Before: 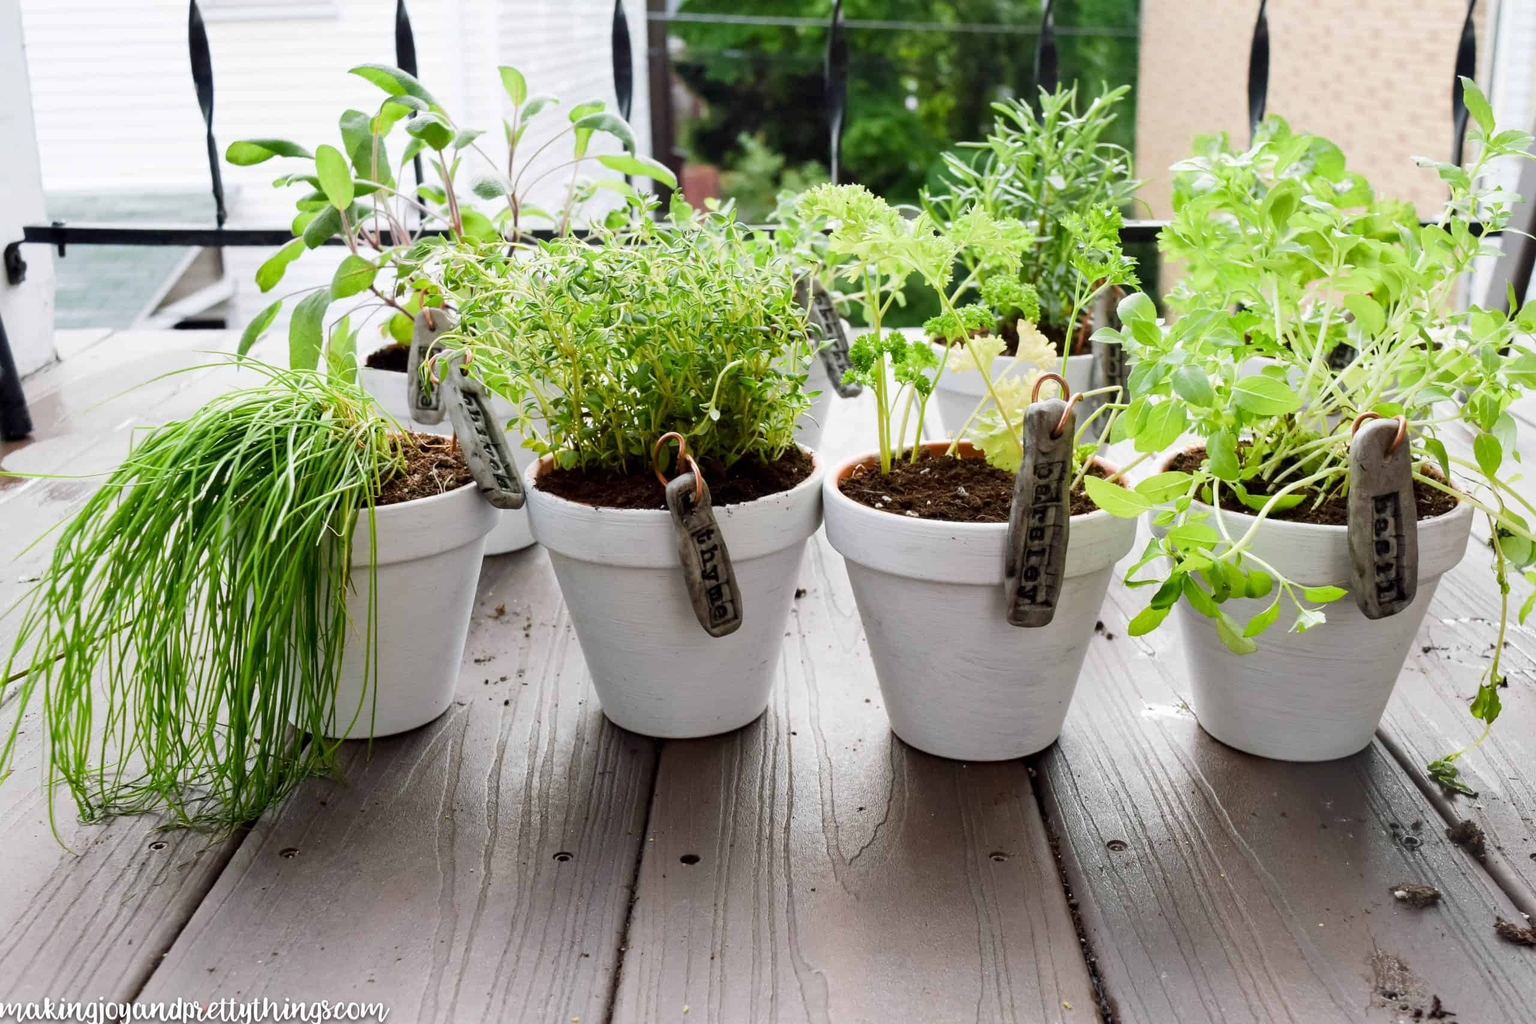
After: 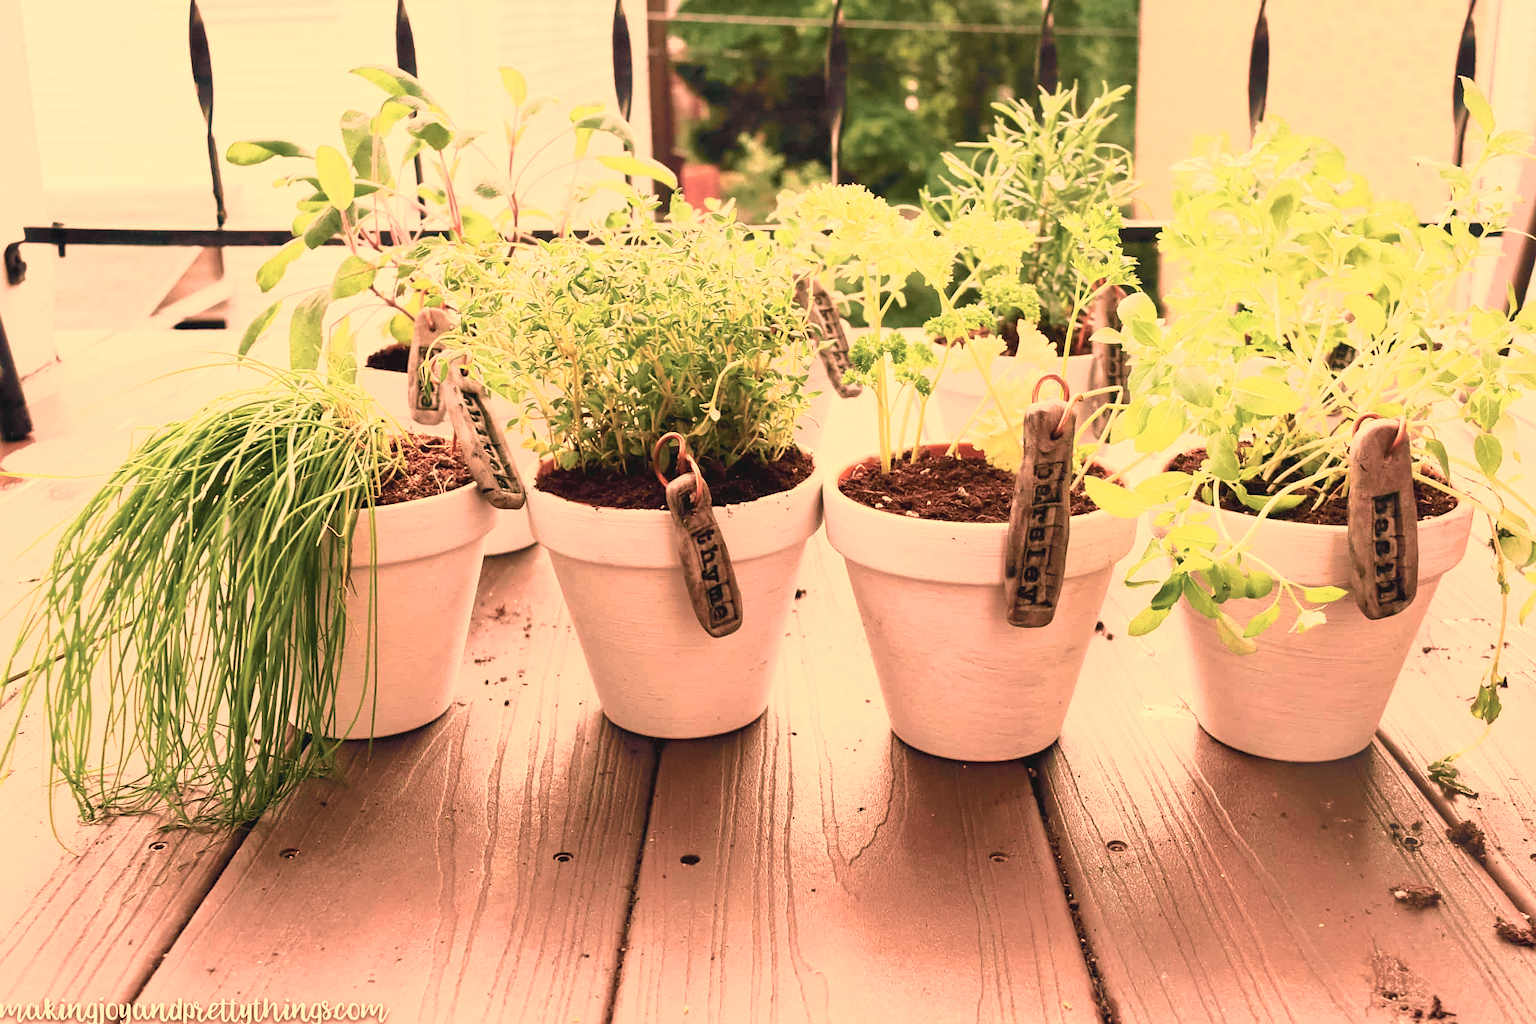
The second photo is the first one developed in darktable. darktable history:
velvia: on, module defaults
color balance: lift [1.007, 1, 1, 1], gamma [1.097, 1, 1, 1]
tone curve: curves: ch0 [(0, 0) (0.105, 0.068) (0.181, 0.185) (0.28, 0.291) (0.384, 0.404) (0.485, 0.531) (0.638, 0.681) (0.795, 0.879) (1, 0.977)]; ch1 [(0, 0) (0.161, 0.092) (0.35, 0.33) (0.379, 0.401) (0.456, 0.469) (0.504, 0.5) (0.512, 0.514) (0.58, 0.597) (0.635, 0.646) (1, 1)]; ch2 [(0, 0) (0.371, 0.362) (0.437, 0.437) (0.5, 0.5) (0.53, 0.523) (0.56, 0.58) (0.622, 0.606) (1, 1)], color space Lab, independent channels, preserve colors none
sharpen: amount 0.2
white balance: red 1.467, blue 0.684
